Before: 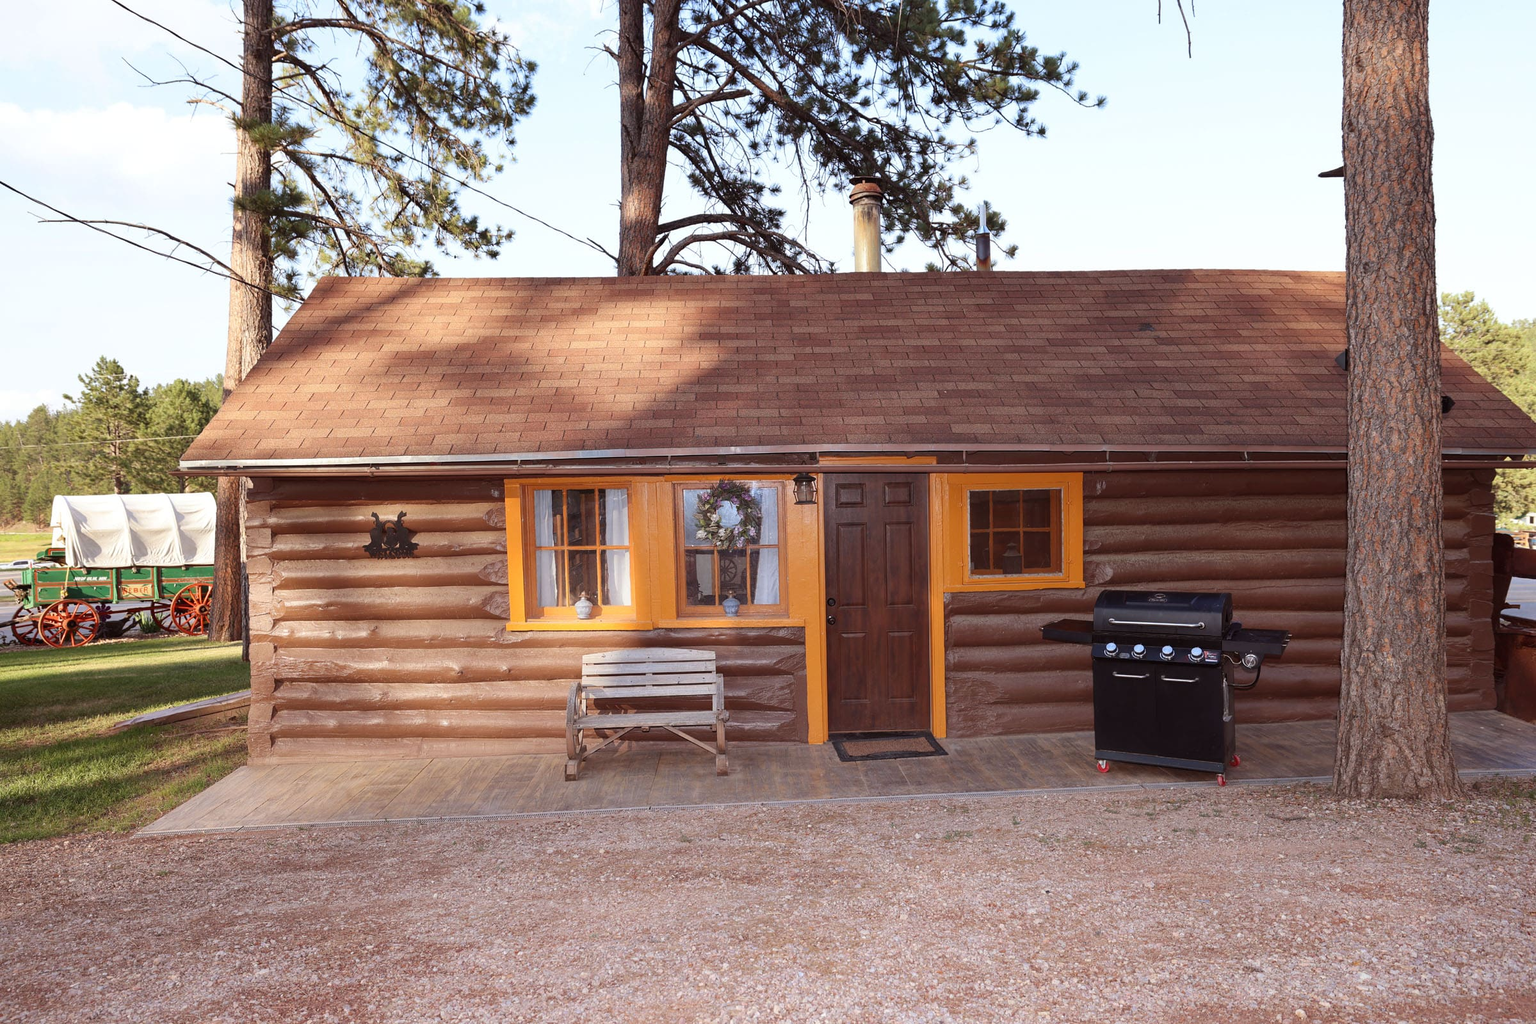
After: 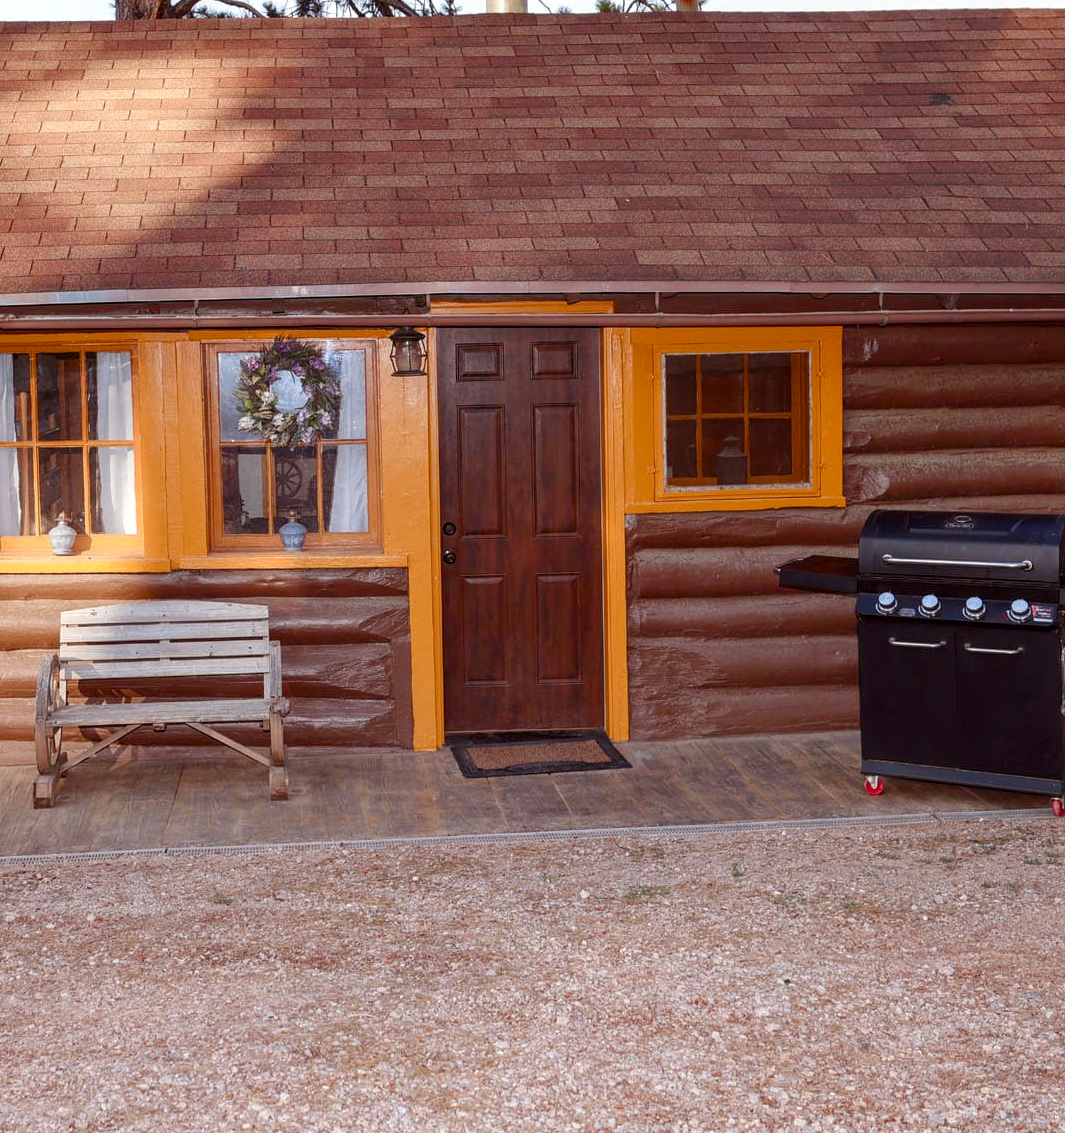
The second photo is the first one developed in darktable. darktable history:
color balance rgb: perceptual saturation grading › global saturation 45.482%, perceptual saturation grading › highlights -50.513%, perceptual saturation grading › shadows 30.802%, global vibrance -24.37%
local contrast: on, module defaults
crop: left 35.395%, top 25.752%, right 20.2%, bottom 3.434%
